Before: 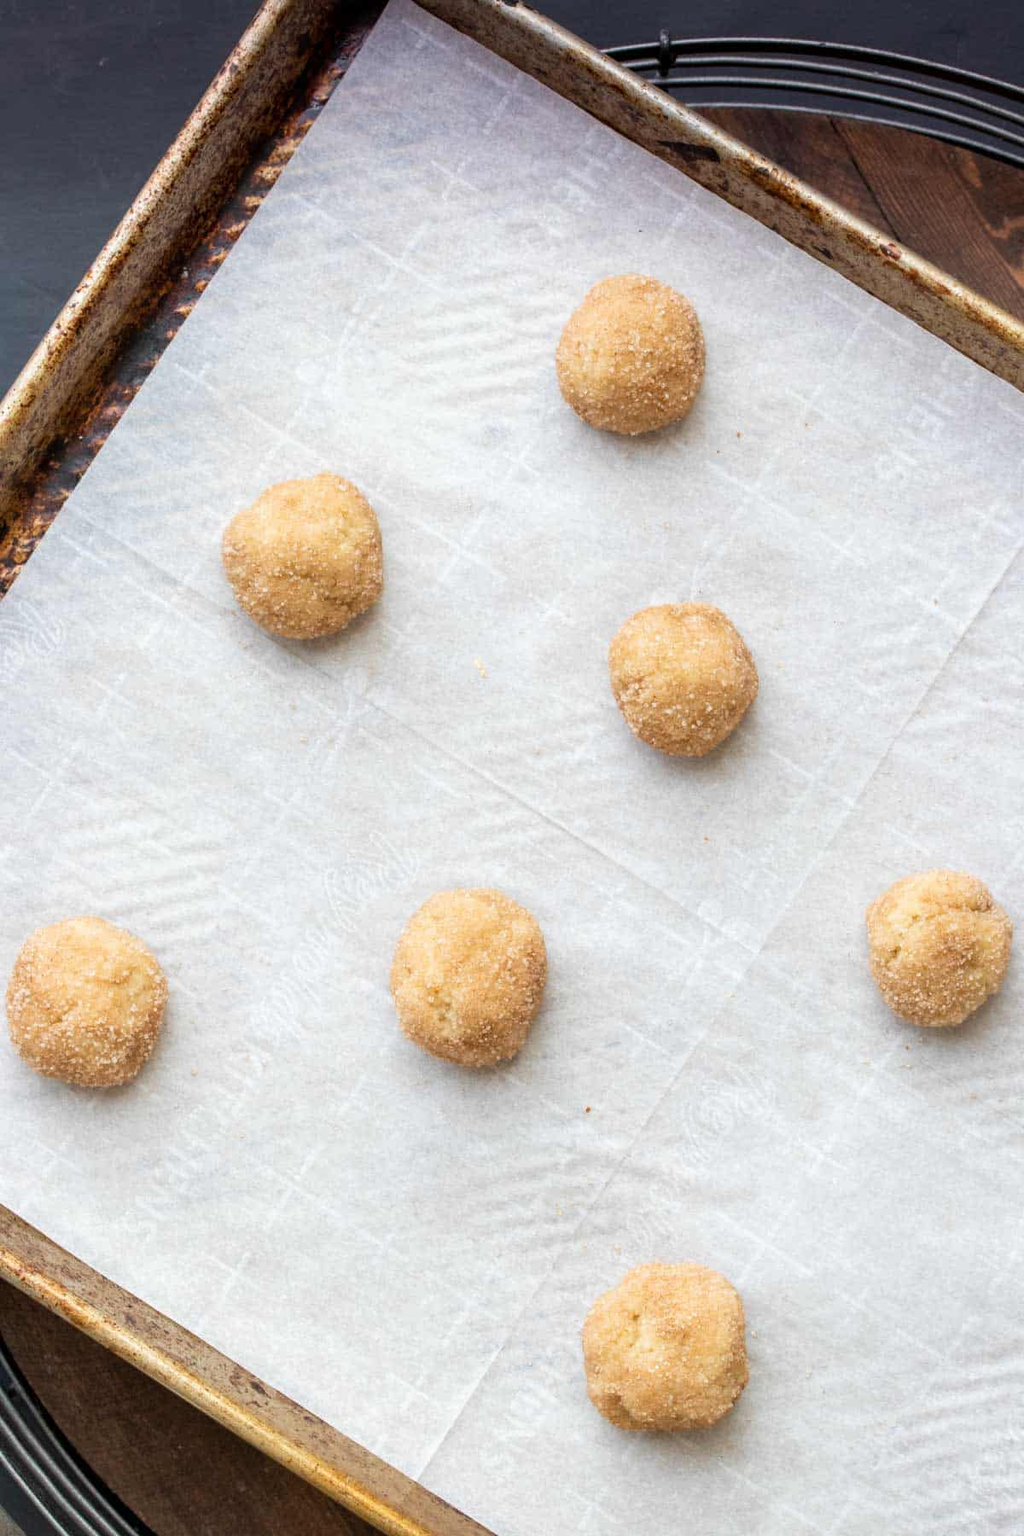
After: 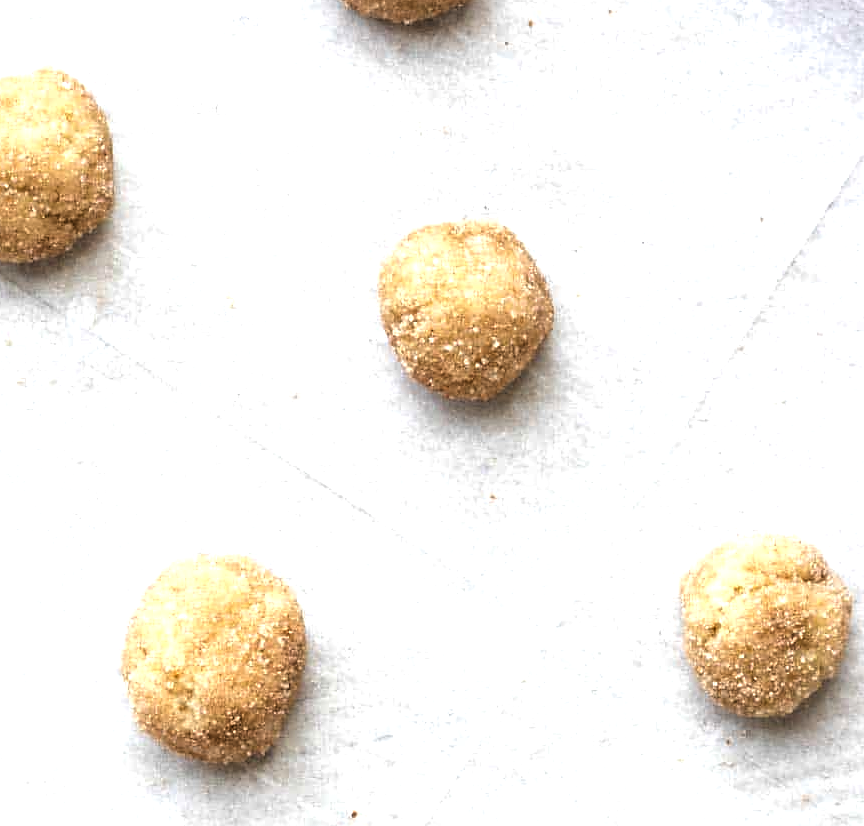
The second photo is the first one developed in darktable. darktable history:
levels: levels [0.129, 0.519, 0.867]
local contrast: mode bilateral grid, contrast 20, coarseness 50, detail 130%, midtone range 0.2
sharpen: radius 1.864, amount 0.398, threshold 1.271
white balance: emerald 1
crop and rotate: left 27.938%, top 27.046%, bottom 27.046%
